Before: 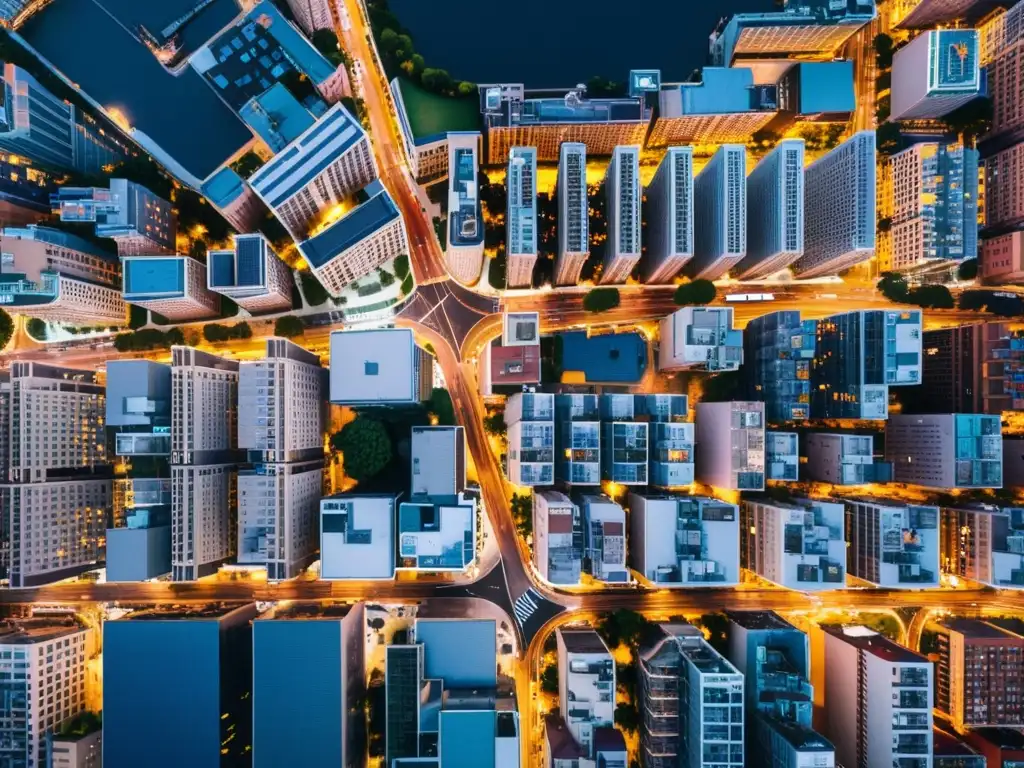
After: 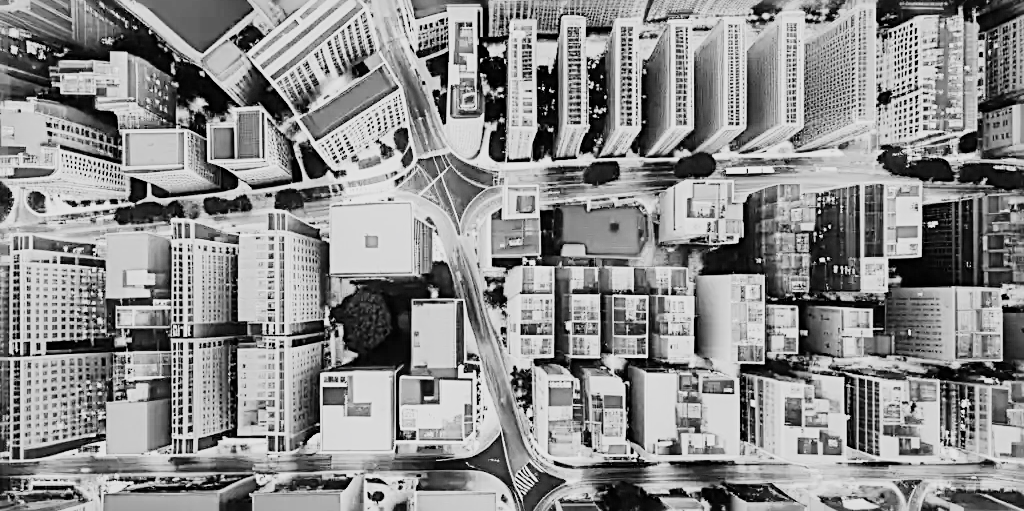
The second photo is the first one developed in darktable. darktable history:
color calibration: output gray [0.22, 0.42, 0.37, 0], illuminant custom, x 0.388, y 0.387, temperature 3824.64 K
crop: top 16.66%, bottom 16.691%
sharpen: radius 2.979, amount 0.775
color zones: curves: ch1 [(0.25, 0.5) (0.747, 0.71)]
tone curve: curves: ch0 [(0, 0) (0.091, 0.074) (0.184, 0.168) (0.491, 0.519) (0.748, 0.765) (1, 0.919)]; ch1 [(0, 0) (0.179, 0.173) (0.322, 0.32) (0.424, 0.424) (0.502, 0.504) (0.56, 0.578) (0.631, 0.667) (0.777, 0.806) (1, 1)]; ch2 [(0, 0) (0.434, 0.447) (0.483, 0.487) (0.547, 0.564) (0.676, 0.673) (1, 1)], preserve colors none
filmic rgb: black relative exposure -7.42 EV, white relative exposure 4.81 EV, threshold 3.05 EV, hardness 3.39, color science v6 (2022), enable highlight reconstruction true
exposure: exposure 1.249 EV, compensate highlight preservation false
